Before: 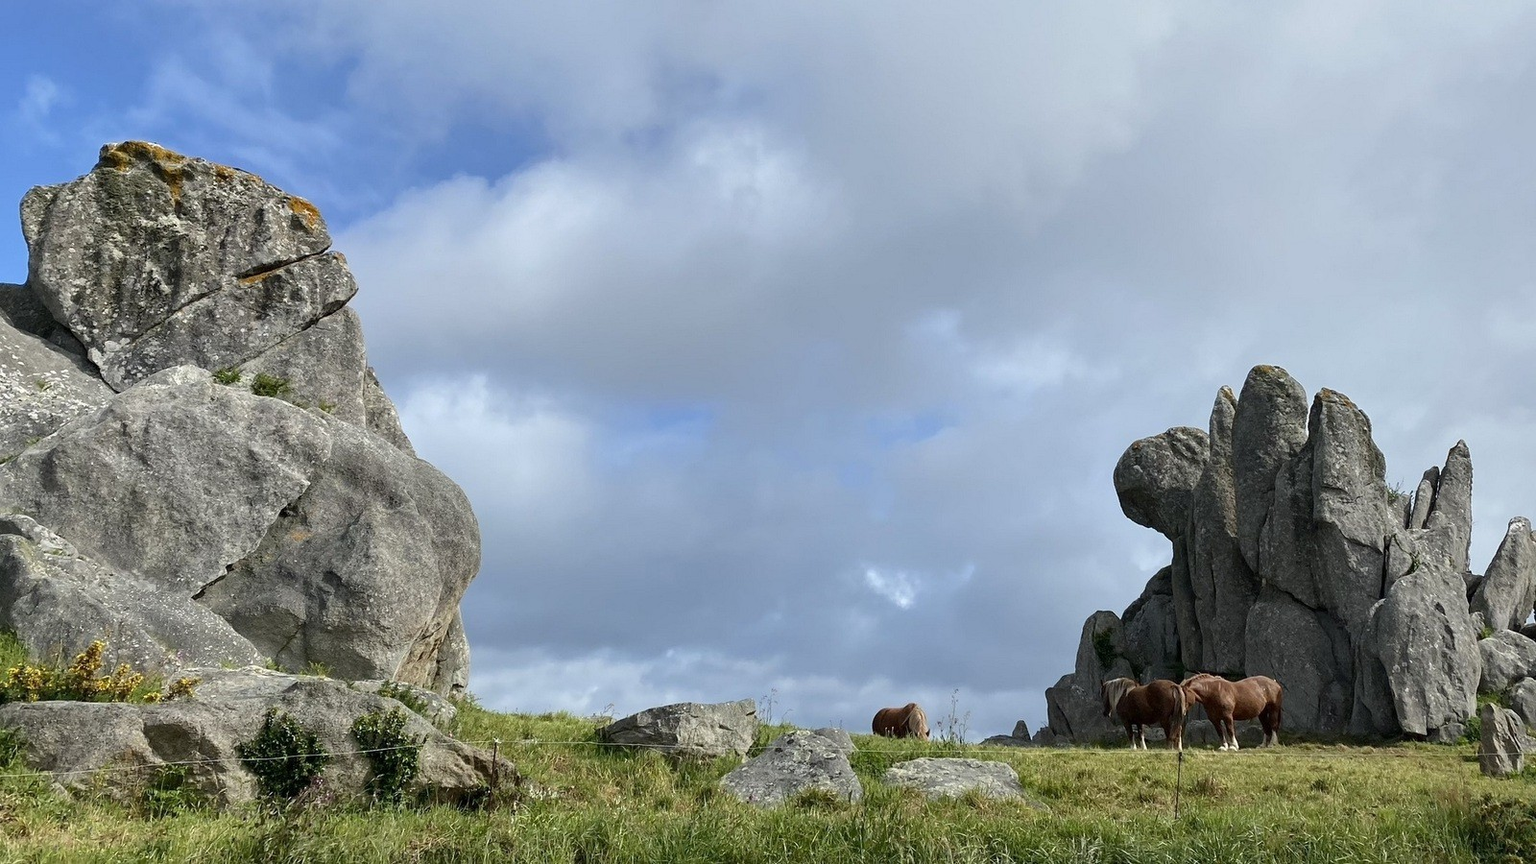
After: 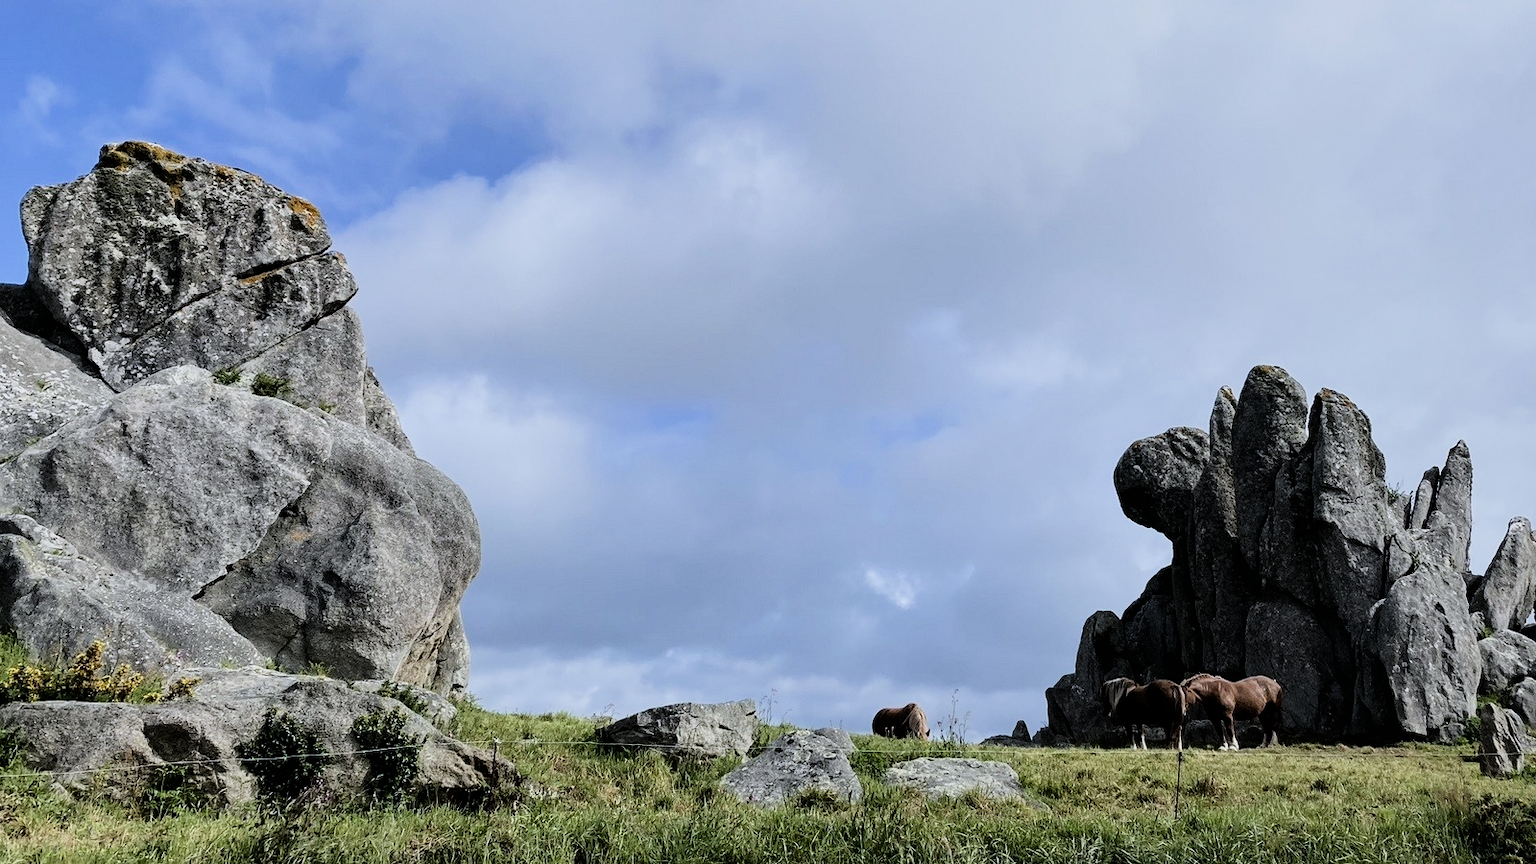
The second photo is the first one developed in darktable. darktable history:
filmic rgb: black relative exposure -5.07 EV, white relative exposure 3.99 EV, hardness 2.9, contrast 1.499
color calibration: illuminant as shot in camera, x 0.358, y 0.373, temperature 4628.91 K, saturation algorithm version 1 (2020)
